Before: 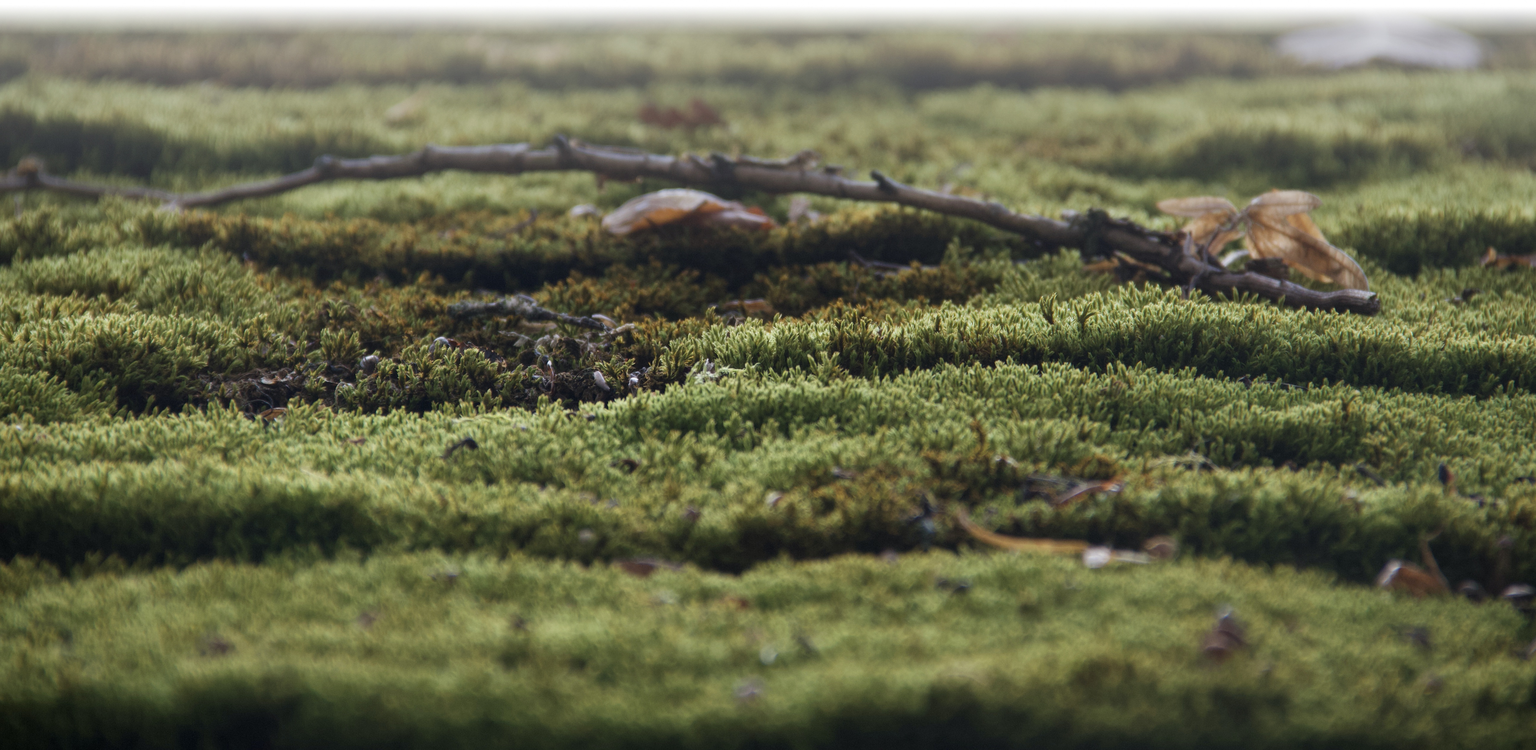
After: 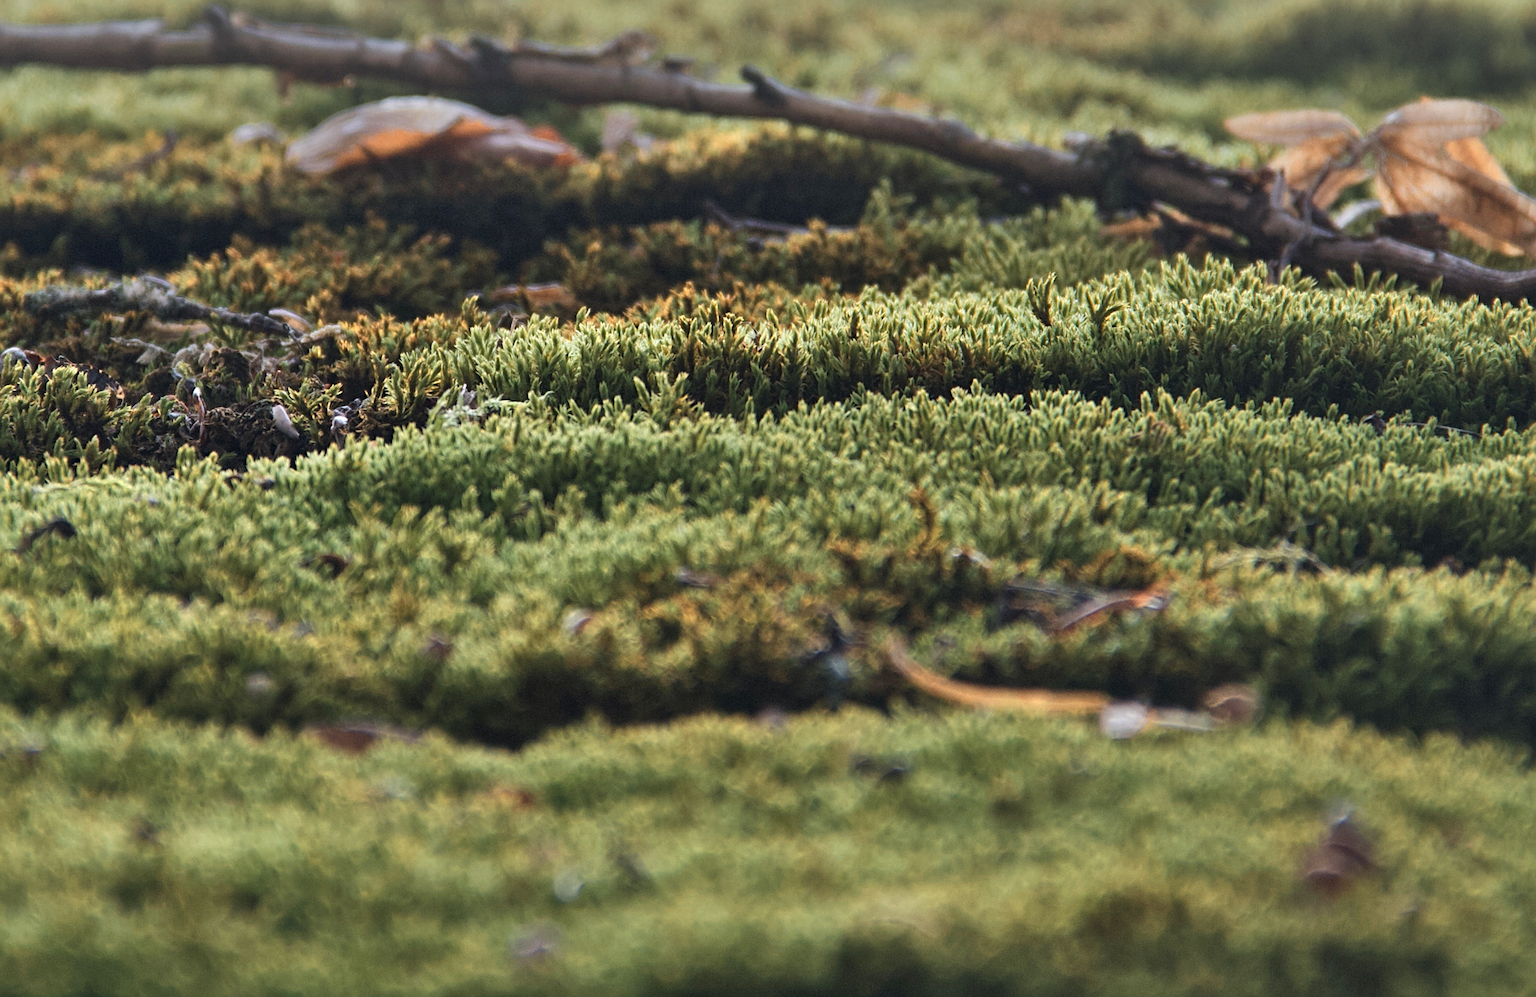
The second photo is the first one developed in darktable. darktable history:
shadows and highlights: low approximation 0.01, soften with gaussian
crop and rotate: left 28.214%, top 17.593%, right 12.708%, bottom 3.815%
sharpen: radius 3.985
color zones: curves: ch0 [(0.018, 0.548) (0.197, 0.654) (0.425, 0.447) (0.605, 0.658) (0.732, 0.579)]; ch1 [(0.105, 0.531) (0.224, 0.531) (0.386, 0.39) (0.618, 0.456) (0.732, 0.456) (0.956, 0.421)]; ch2 [(0.039, 0.583) (0.215, 0.465) (0.399, 0.544) (0.465, 0.548) (0.614, 0.447) (0.724, 0.43) (0.882, 0.623) (0.956, 0.632)]
